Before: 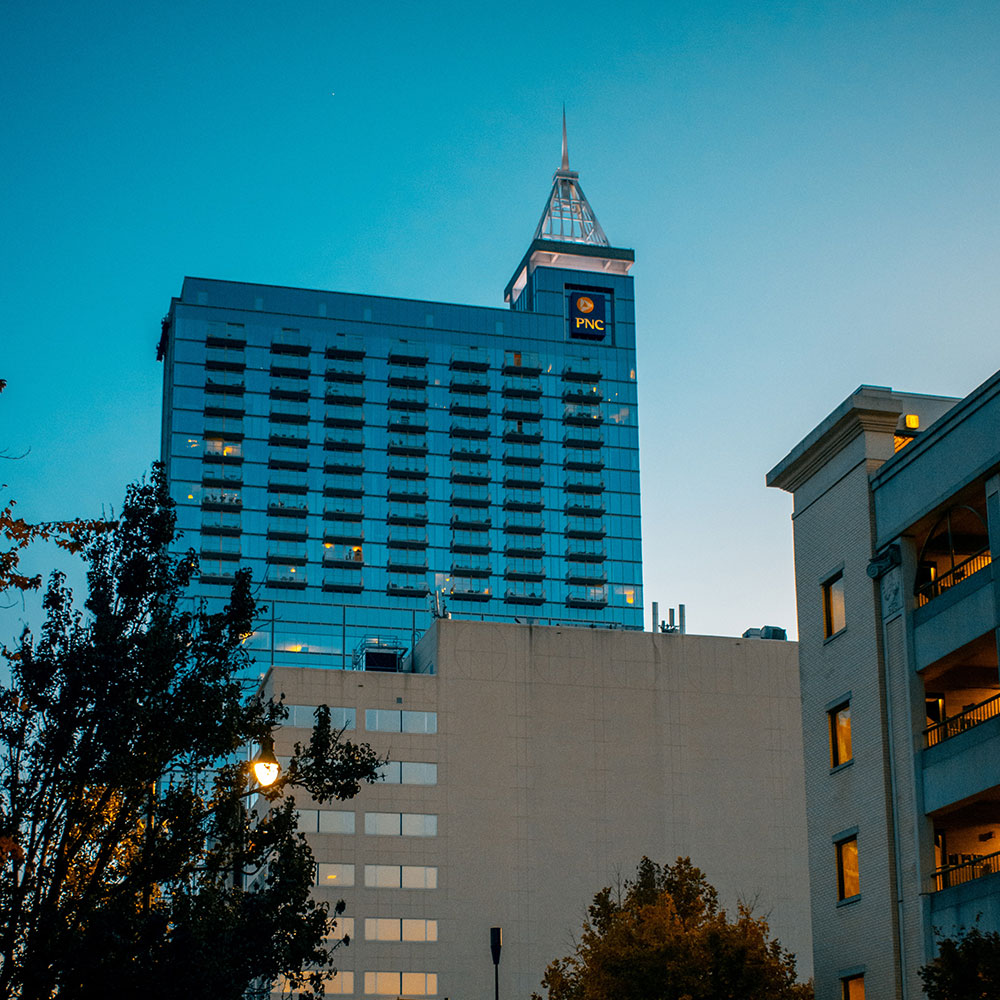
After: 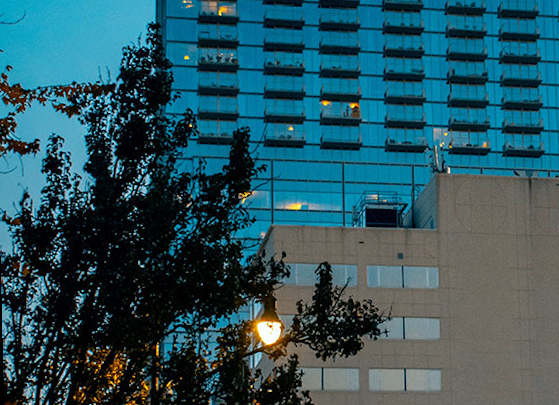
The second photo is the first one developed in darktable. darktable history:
rotate and perspective: rotation -1.42°, crop left 0.016, crop right 0.984, crop top 0.035, crop bottom 0.965
crop: top 44.483%, right 43.593%, bottom 12.892%
white balance: red 0.982, blue 1.018
